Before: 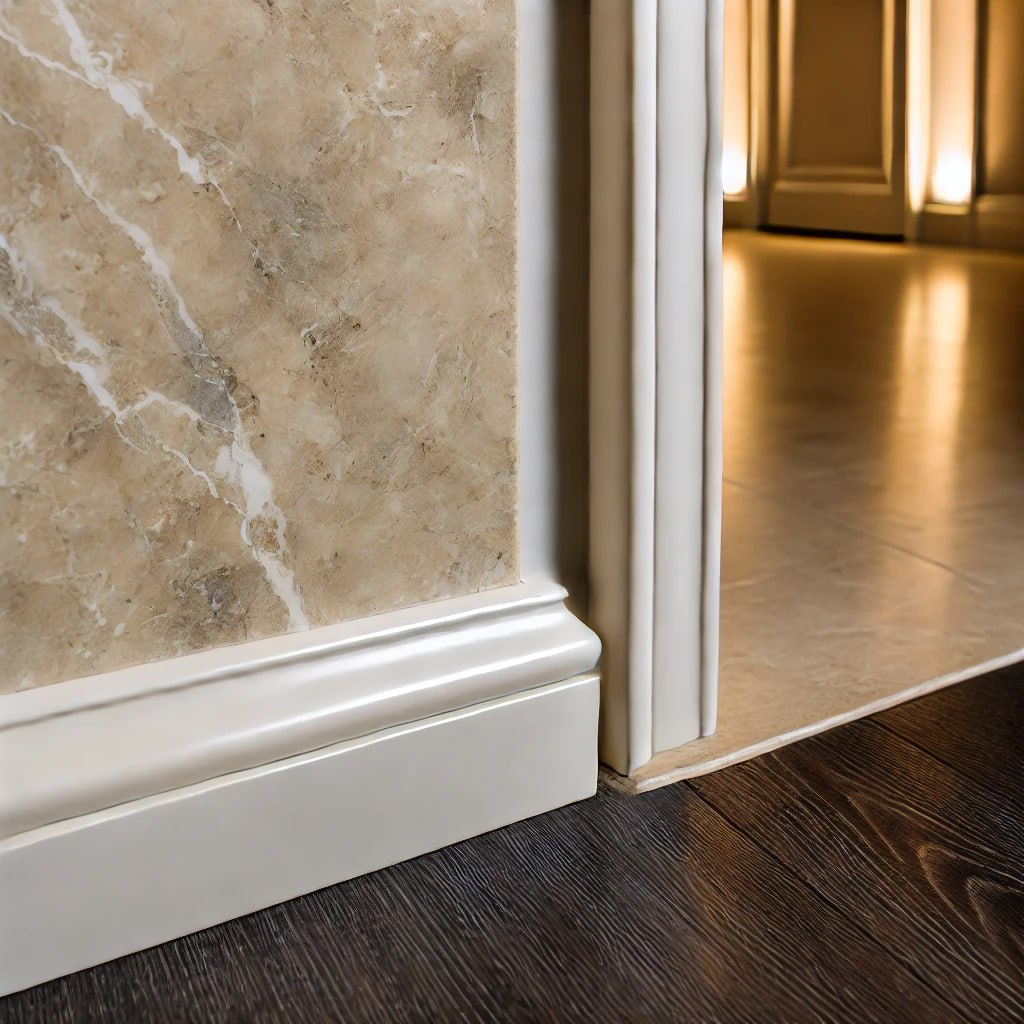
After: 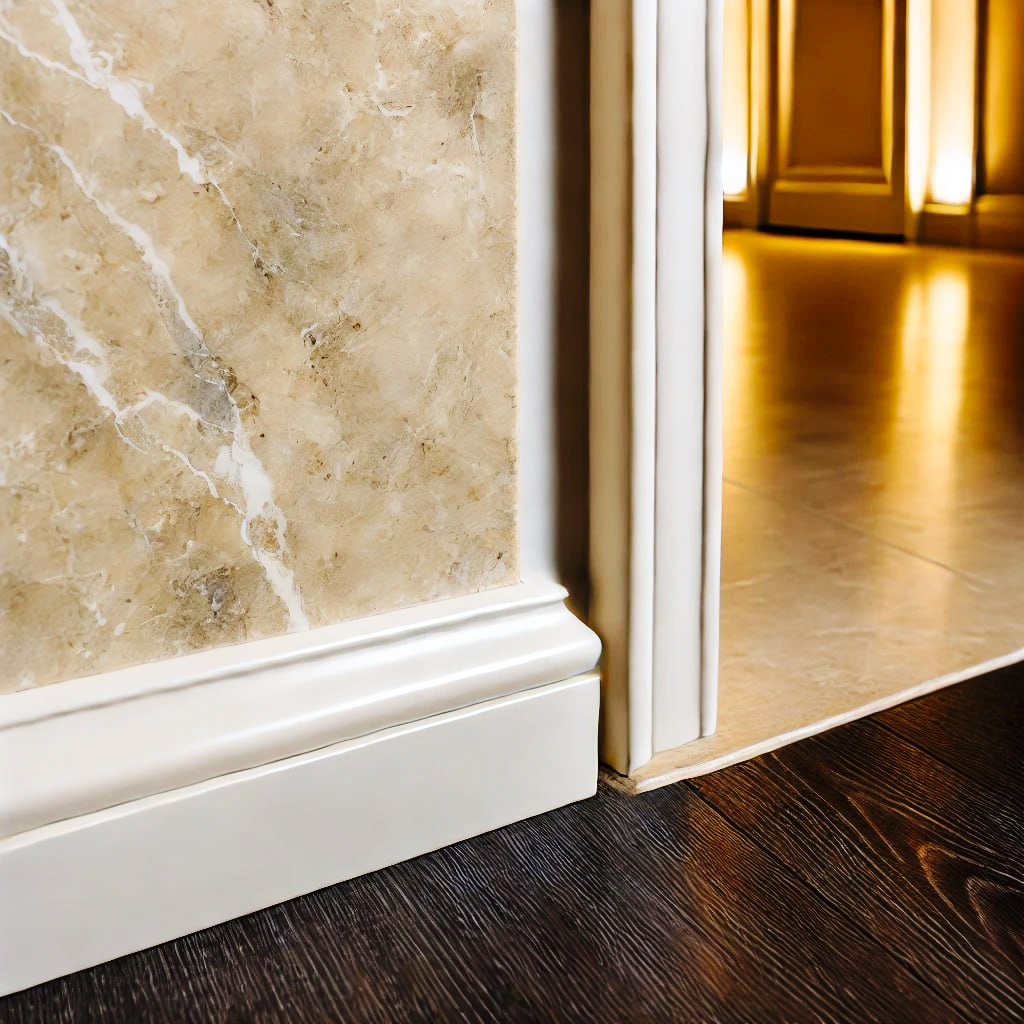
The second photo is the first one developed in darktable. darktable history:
base curve: curves: ch0 [(0, 0) (0.036, 0.025) (0.121, 0.166) (0.206, 0.329) (0.605, 0.79) (1, 1)], preserve colors none
color balance rgb: perceptual saturation grading › global saturation 10%, global vibrance 10%
